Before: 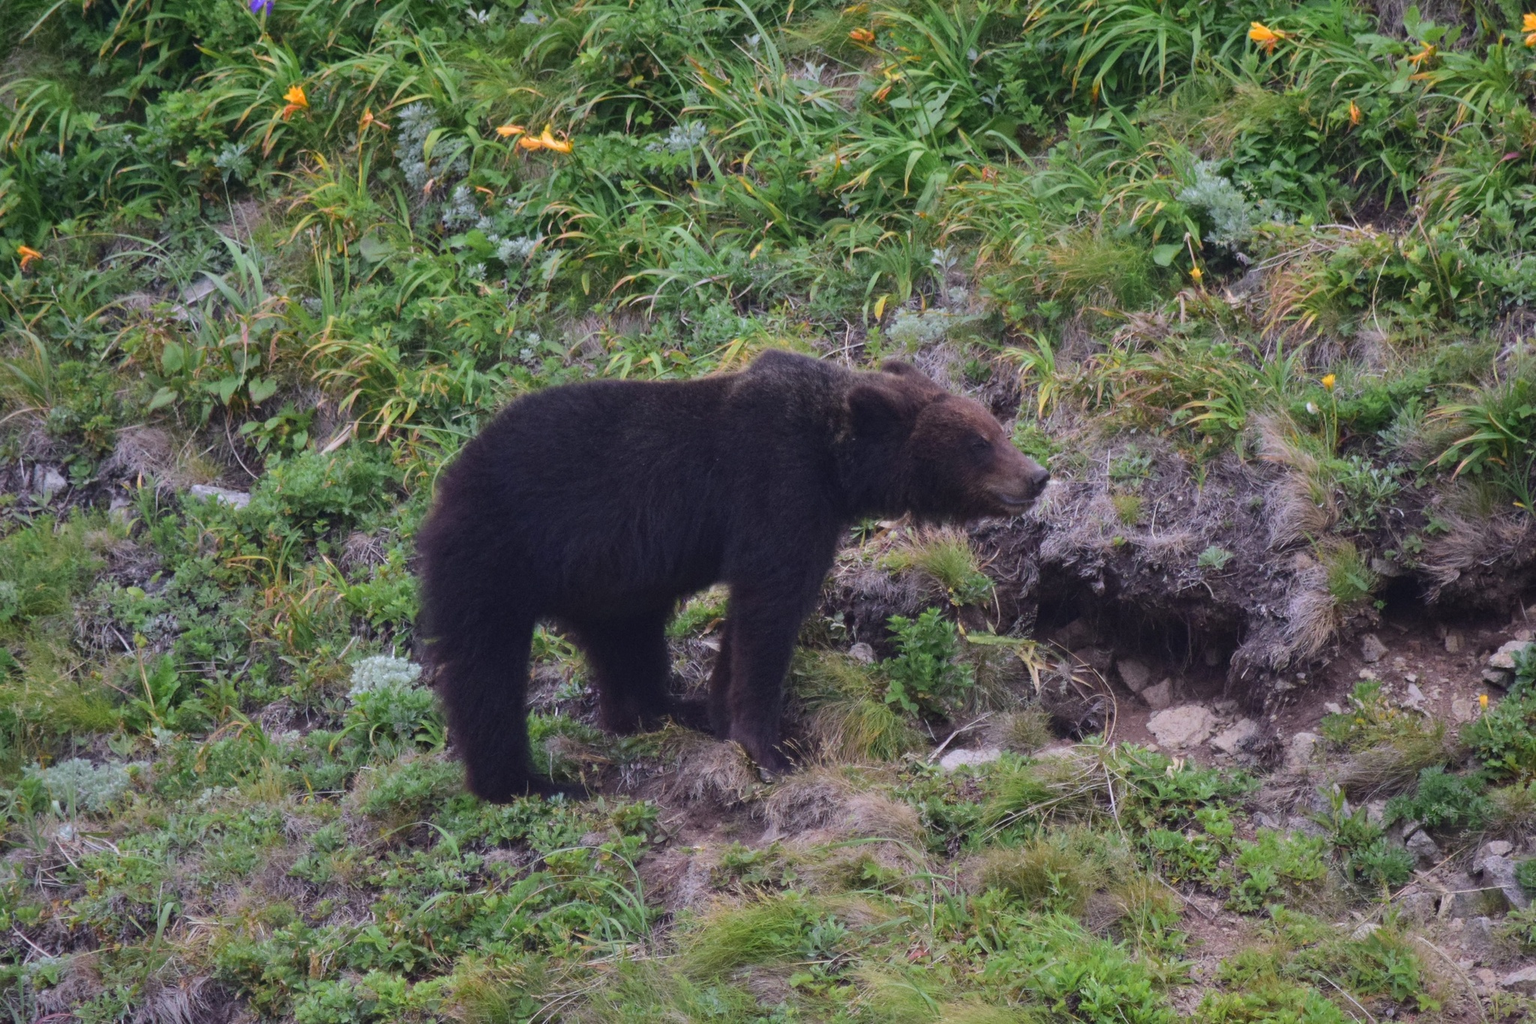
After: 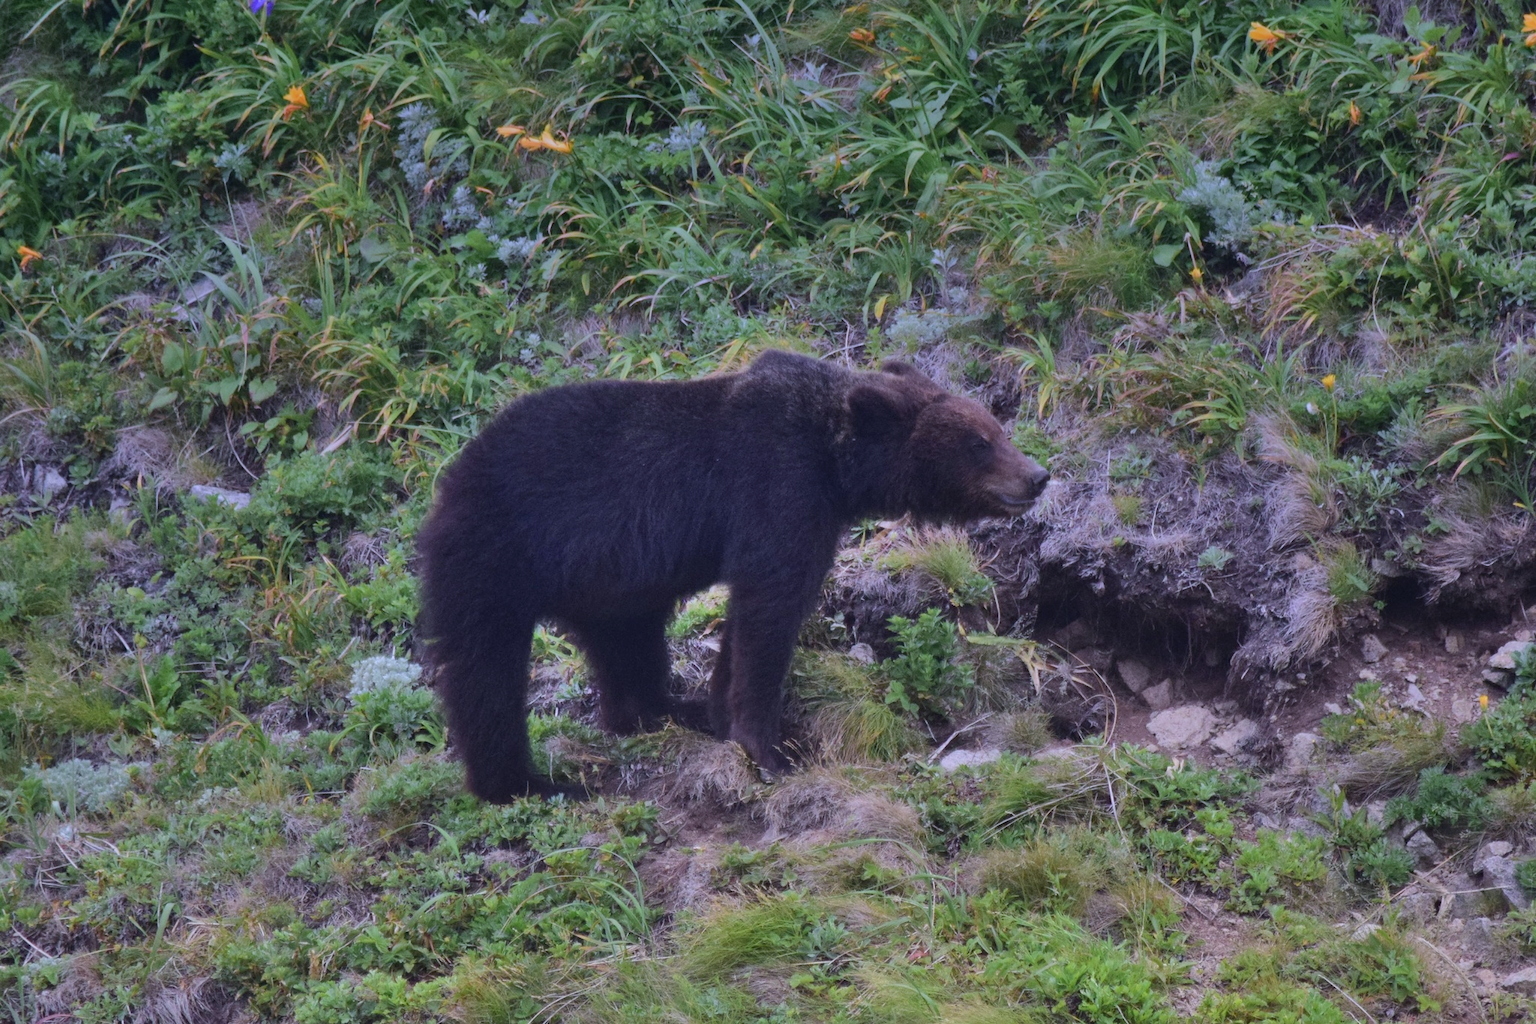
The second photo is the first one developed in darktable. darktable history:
white balance: red 0.984, blue 1.059
shadows and highlights: soften with gaussian
graduated density: hue 238.83°, saturation 50%
